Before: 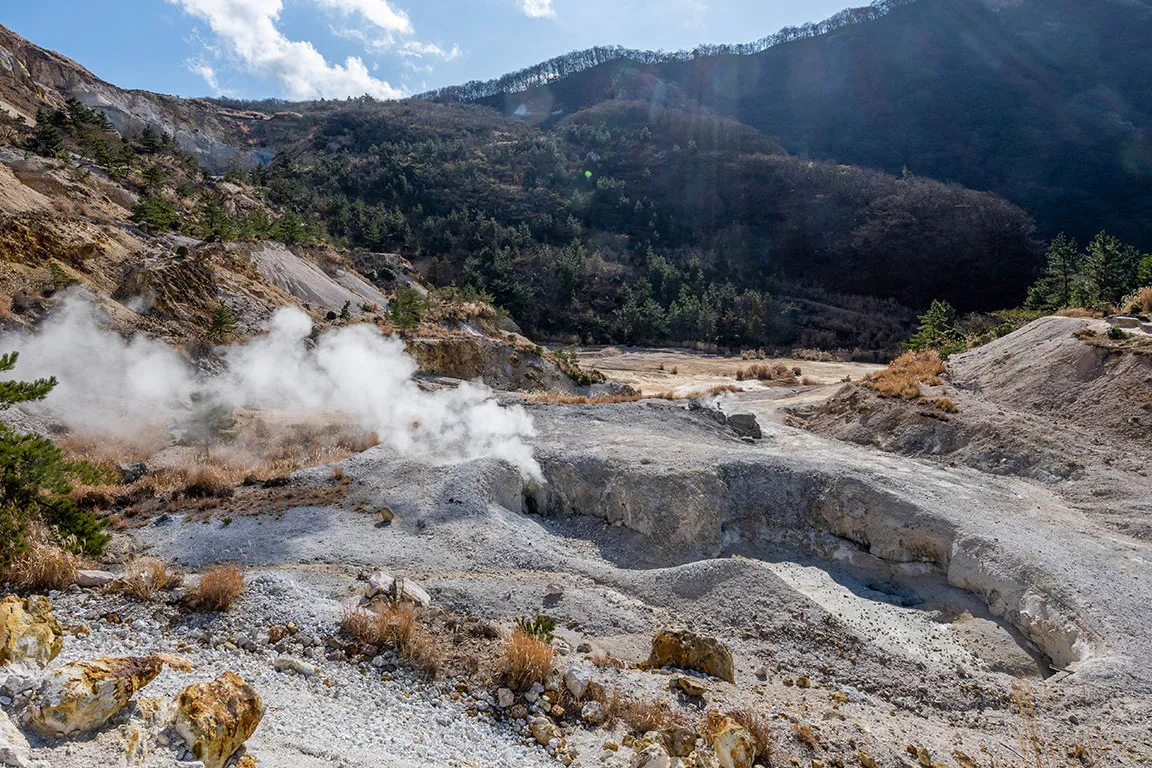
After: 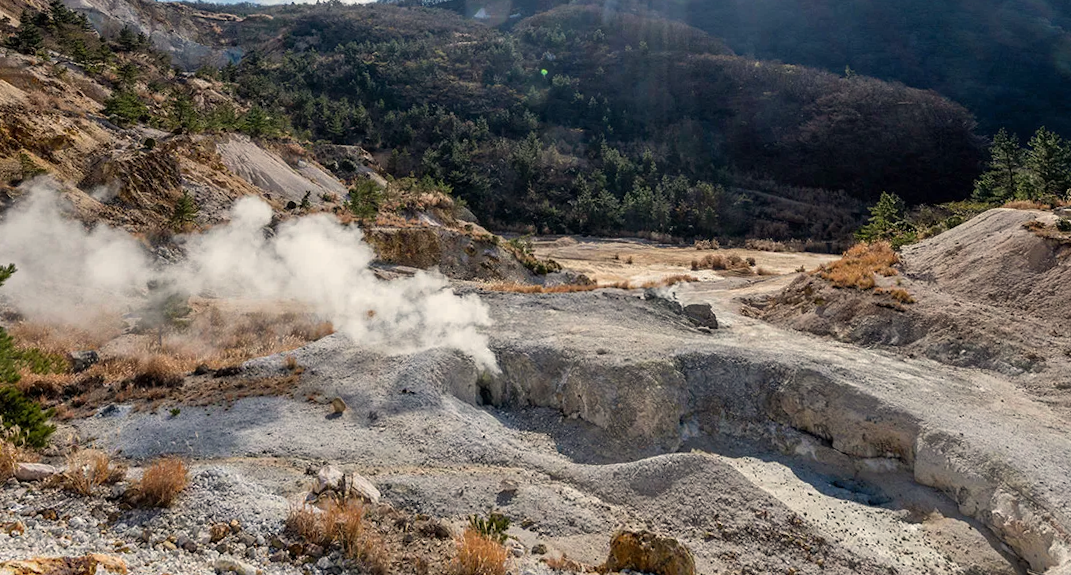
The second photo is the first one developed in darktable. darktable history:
crop: top 11.038%, bottom 13.962%
white balance: red 1.045, blue 0.932
rotate and perspective: rotation 0.215°, lens shift (vertical) -0.139, crop left 0.069, crop right 0.939, crop top 0.002, crop bottom 0.996
